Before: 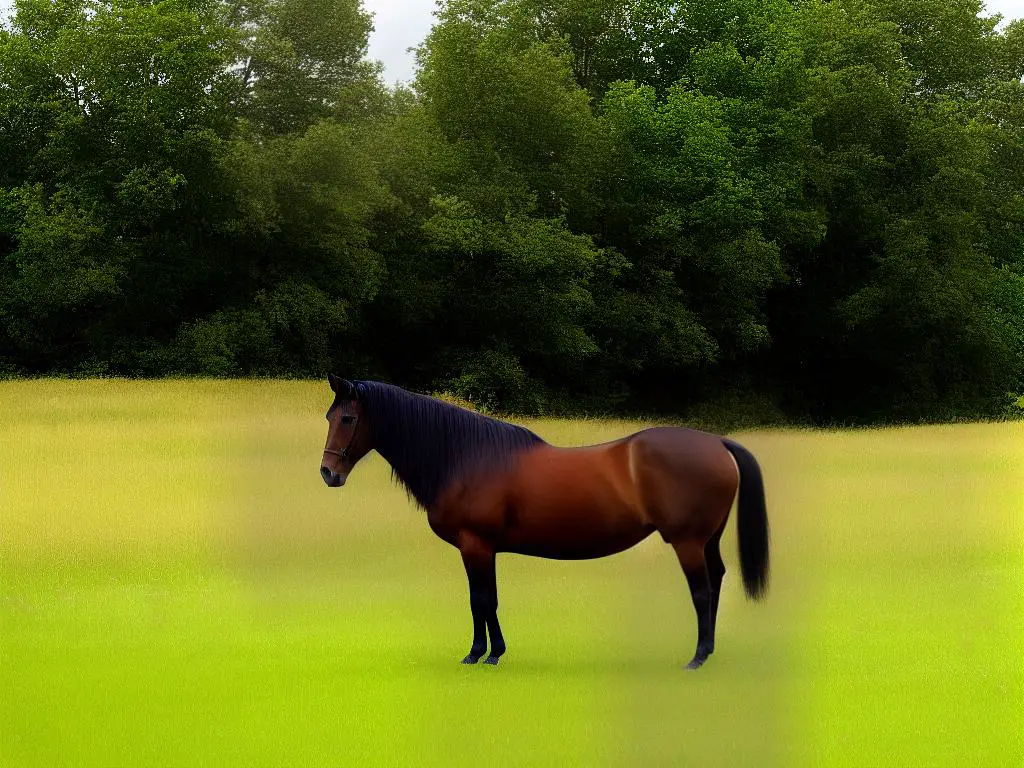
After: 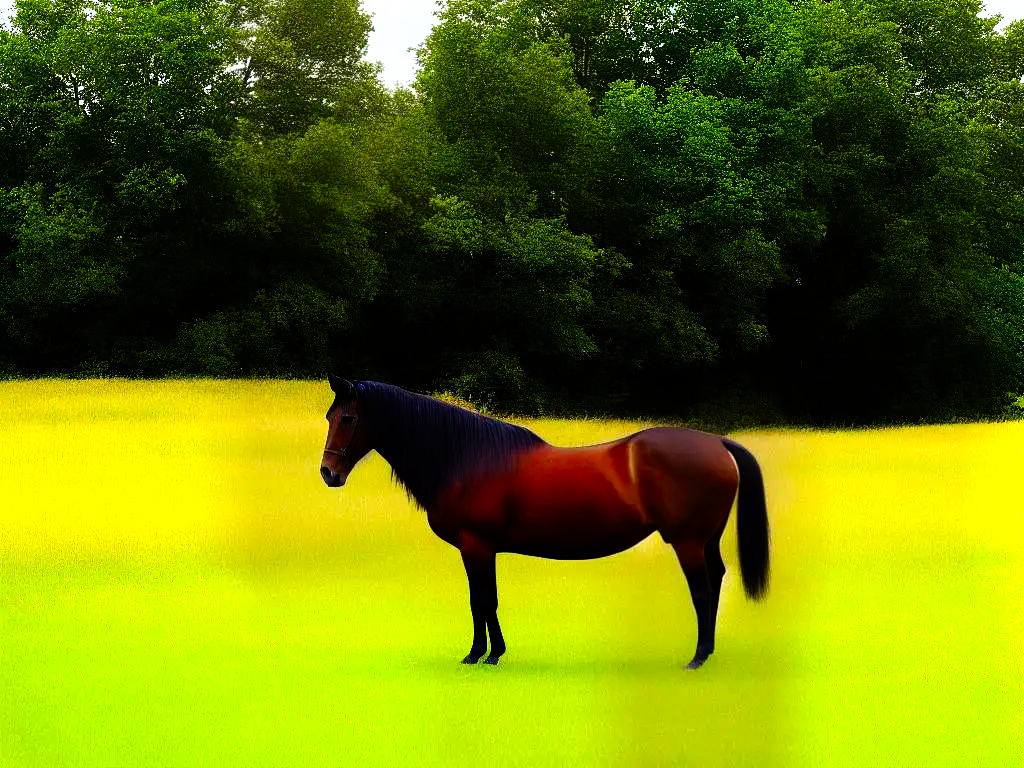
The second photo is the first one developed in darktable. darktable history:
tone curve: curves: ch0 [(0, 0) (0.003, 0.001) (0.011, 0.005) (0.025, 0.011) (0.044, 0.02) (0.069, 0.031) (0.1, 0.045) (0.136, 0.078) (0.177, 0.124) (0.224, 0.18) (0.277, 0.245) (0.335, 0.315) (0.399, 0.393) (0.468, 0.477) (0.543, 0.569) (0.623, 0.666) (0.709, 0.771) (0.801, 0.871) (0.898, 0.965) (1, 1)], preserve colors none
color zones: curves: ch0 [(0, 0.613) (0.01, 0.613) (0.245, 0.448) (0.498, 0.529) (0.642, 0.665) (0.879, 0.777) (0.99, 0.613)]; ch1 [(0, 0) (0.143, 0) (0.286, 0) (0.429, 0) (0.571, 0) (0.714, 0) (0.857, 0)], mix -138.01%
shadows and highlights: shadows 29.32, highlights -29.32, low approximation 0.01, soften with gaussian
tone equalizer: -8 EV -0.417 EV, -7 EV -0.389 EV, -6 EV -0.333 EV, -5 EV -0.222 EV, -3 EV 0.222 EV, -2 EV 0.333 EV, -1 EV 0.389 EV, +0 EV 0.417 EV, edges refinement/feathering 500, mask exposure compensation -1.57 EV, preserve details no
